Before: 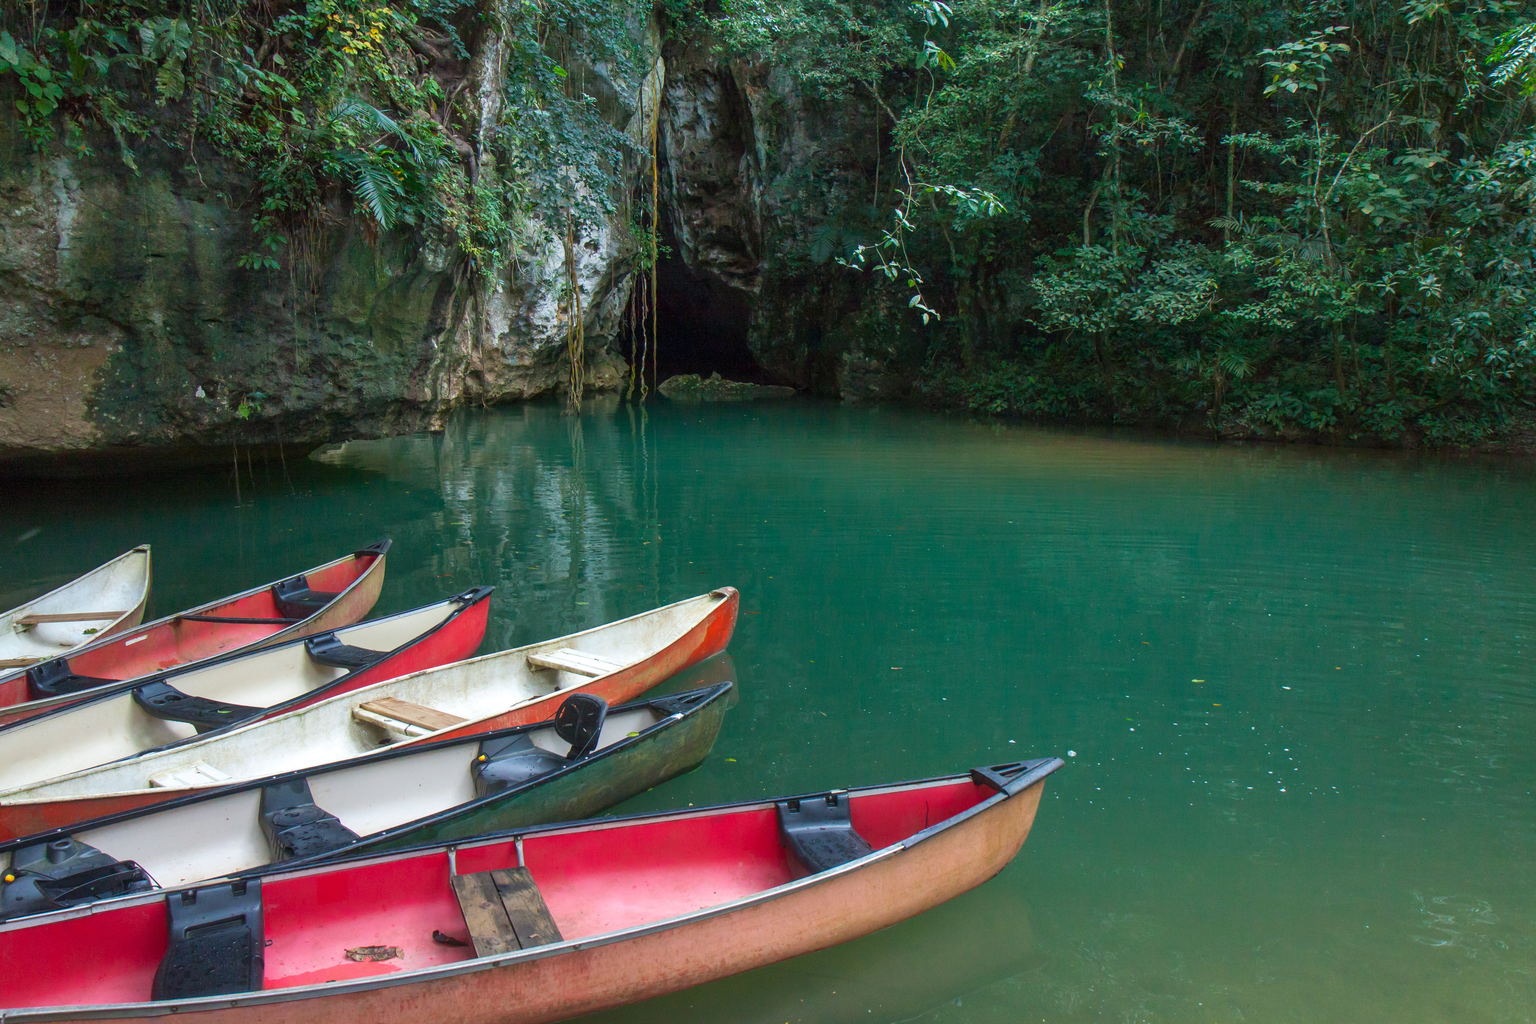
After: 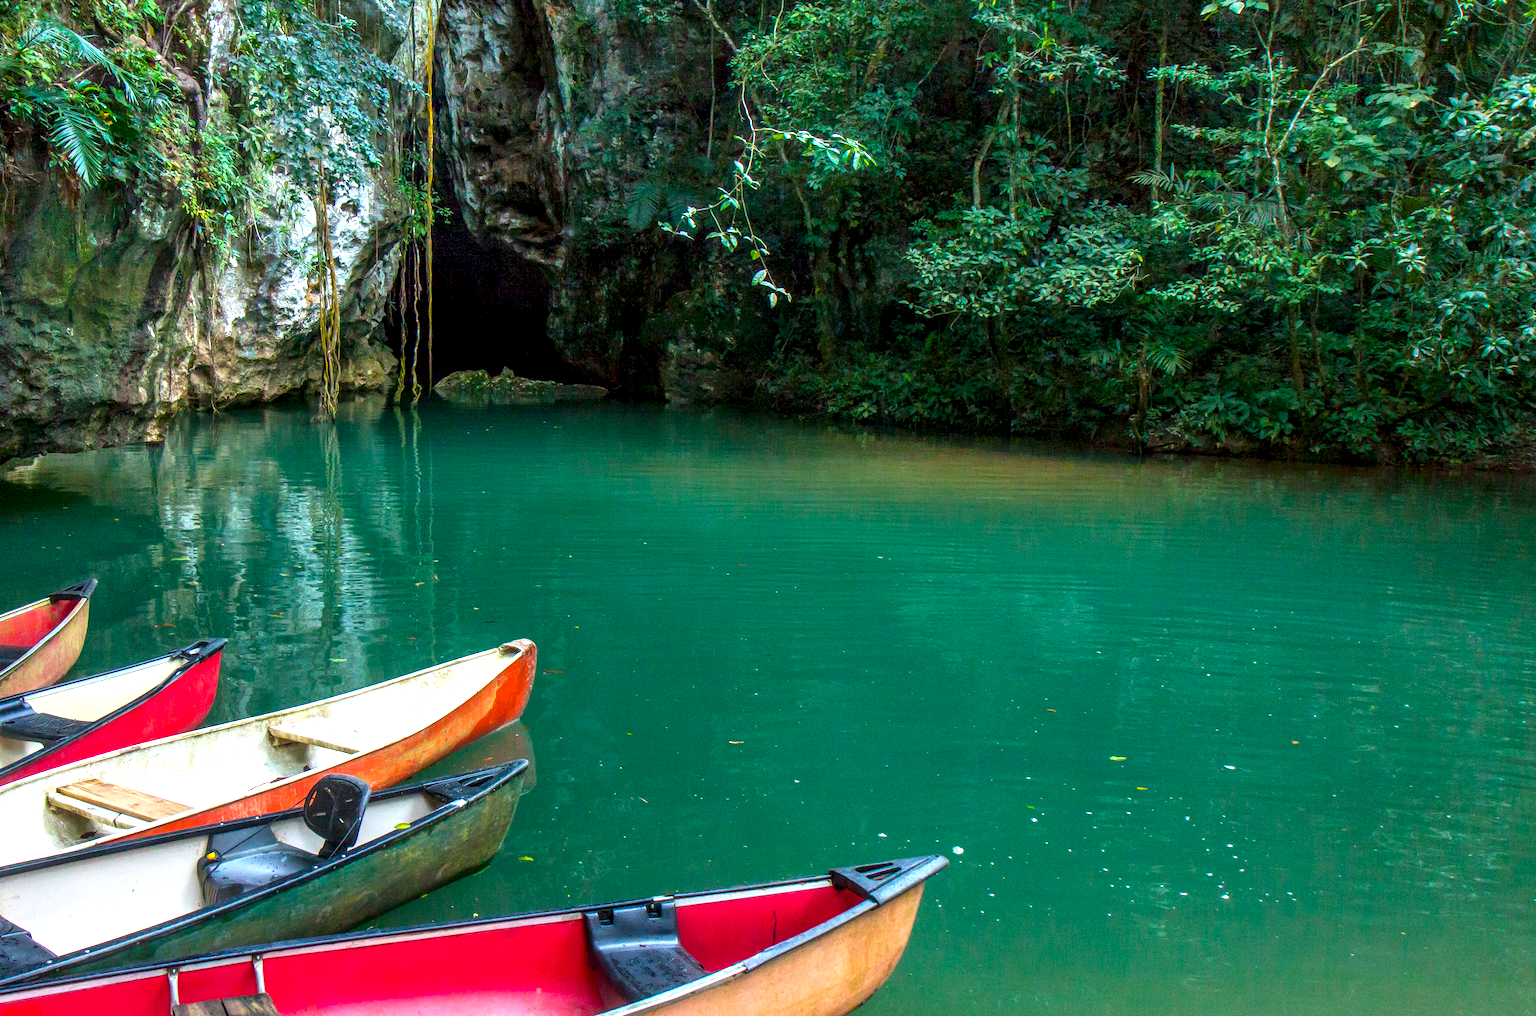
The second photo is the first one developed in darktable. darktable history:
local contrast: highlights 60%, shadows 62%, detail 160%
exposure: black level correction 0, exposure 0.499 EV, compensate highlight preservation false
crop and rotate: left 20.528%, top 8.032%, right 0.482%, bottom 13.535%
color balance rgb: perceptual saturation grading › global saturation 31.158%, global vibrance 20%
